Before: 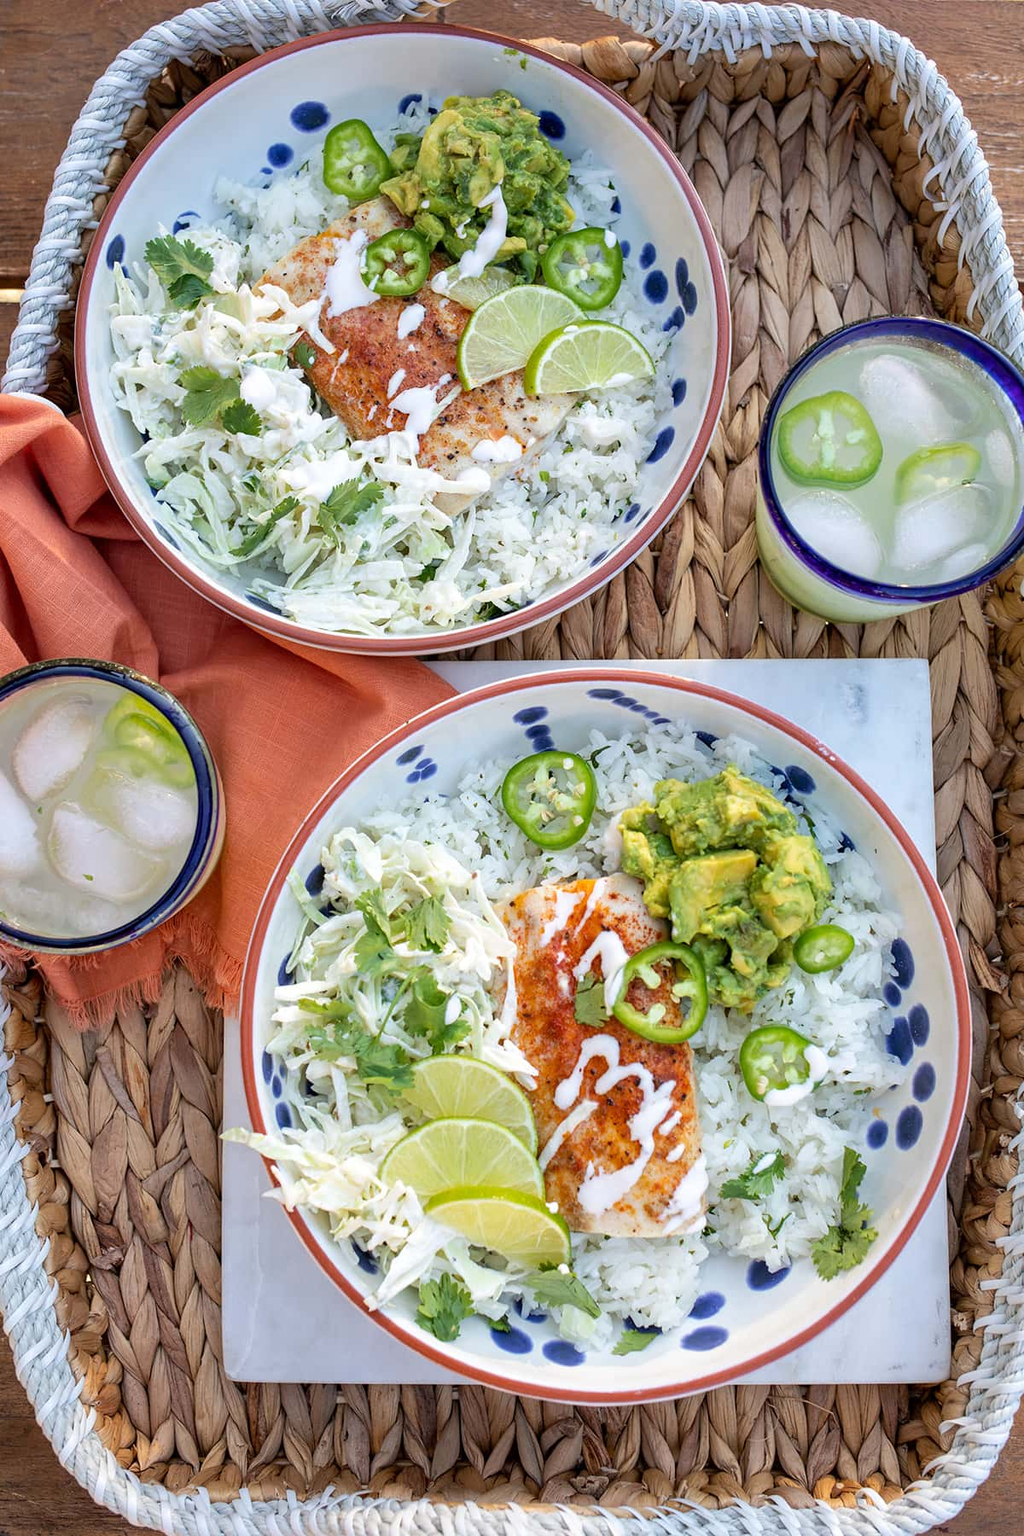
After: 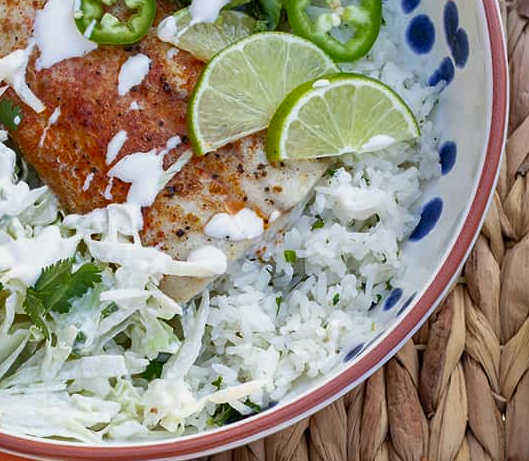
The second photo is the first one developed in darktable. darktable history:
shadows and highlights: white point adjustment -3.49, highlights -63.81, soften with gaussian
crop: left 29.07%, top 16.811%, right 26.799%, bottom 57.558%
